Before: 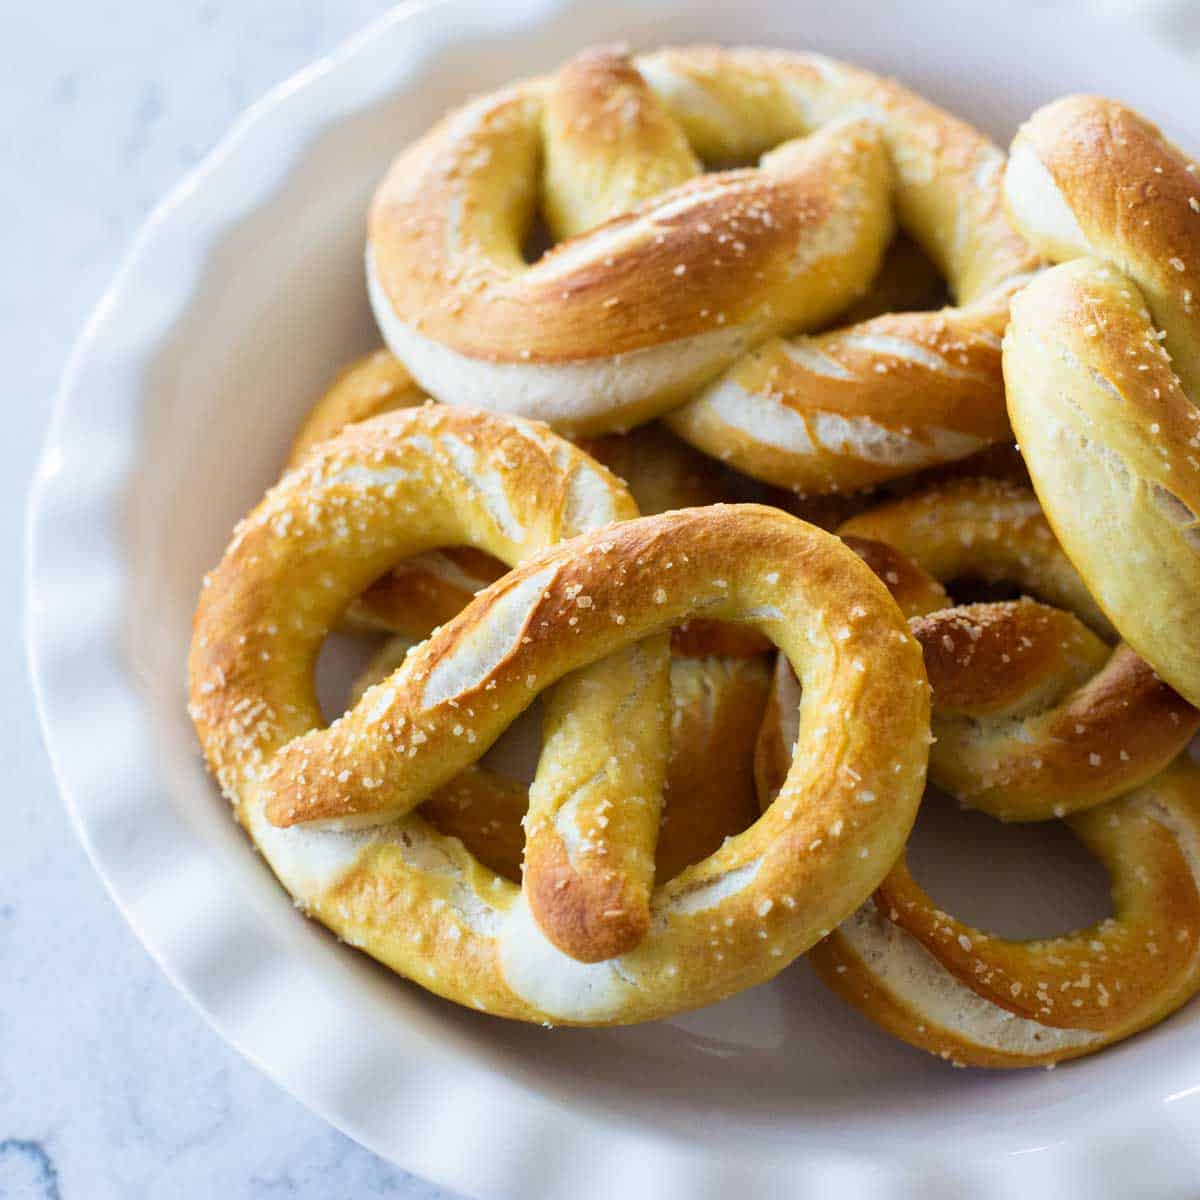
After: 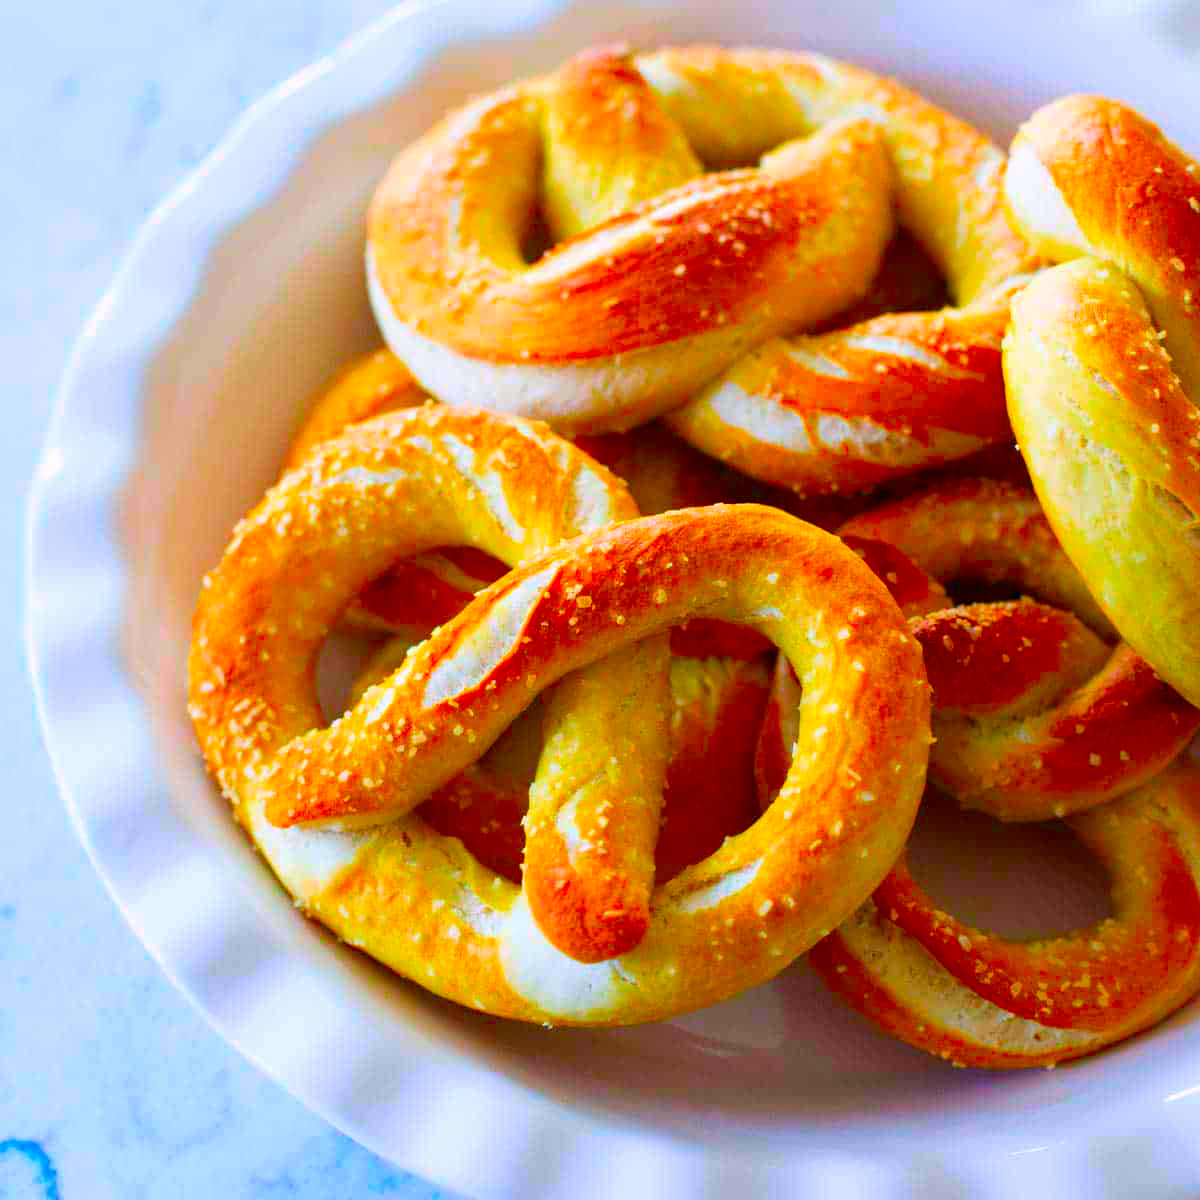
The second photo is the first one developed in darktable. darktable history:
haze removal: compatibility mode true, adaptive false
color correction: highlights a* 1.59, highlights b* -1.7, saturation 2.48
